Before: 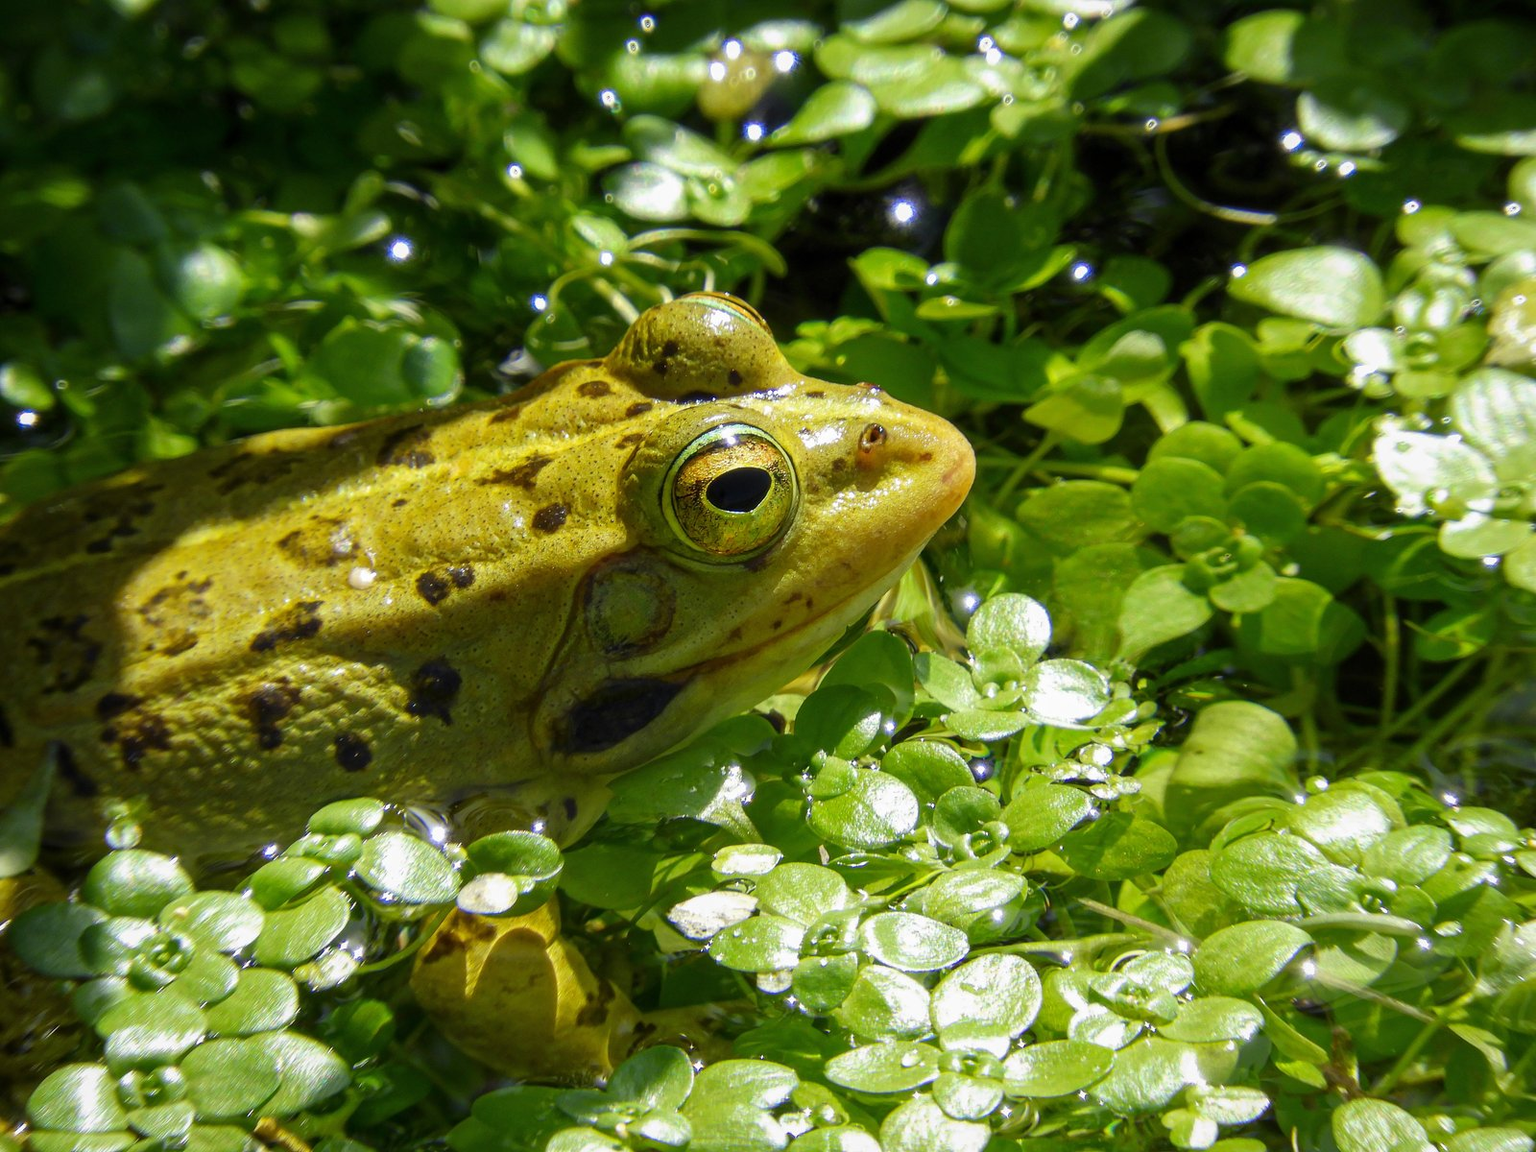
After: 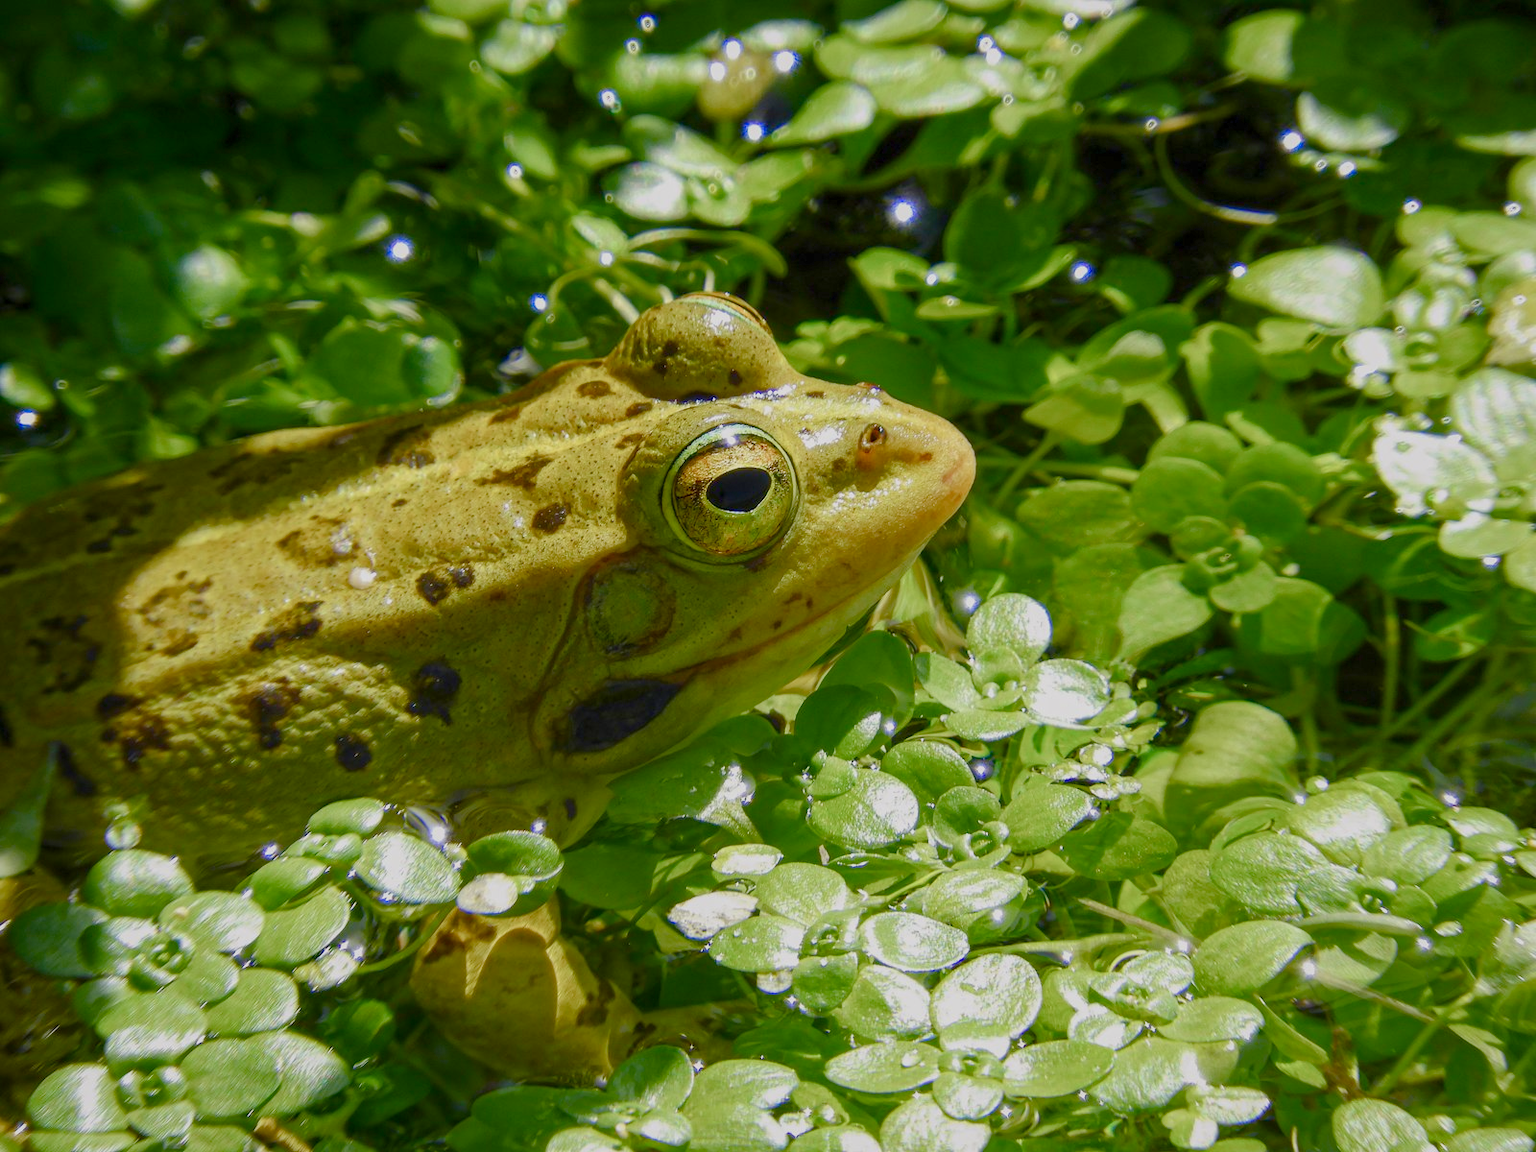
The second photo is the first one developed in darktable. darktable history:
haze removal: adaptive false
color balance rgb: shadows lift › chroma 1%, shadows lift › hue 113°, highlights gain › chroma 0.2%, highlights gain › hue 333°, perceptual saturation grading › global saturation 20%, perceptual saturation grading › highlights -50%, perceptual saturation grading › shadows 25%, contrast -20%
